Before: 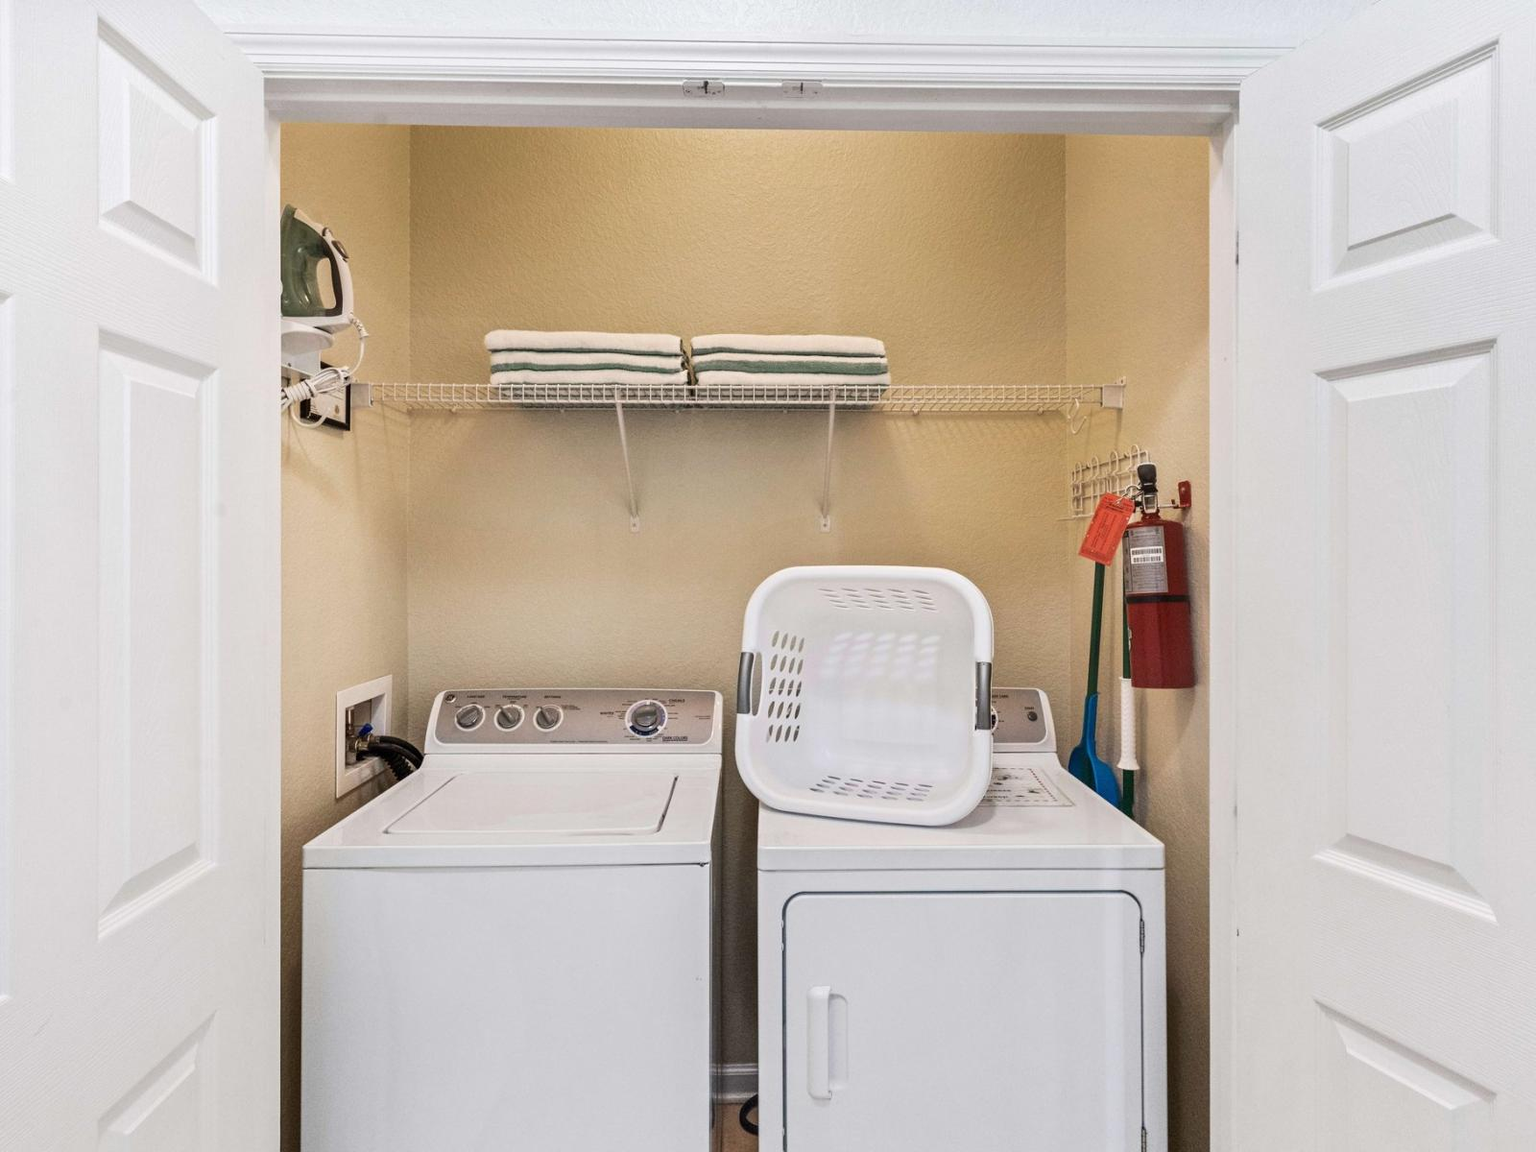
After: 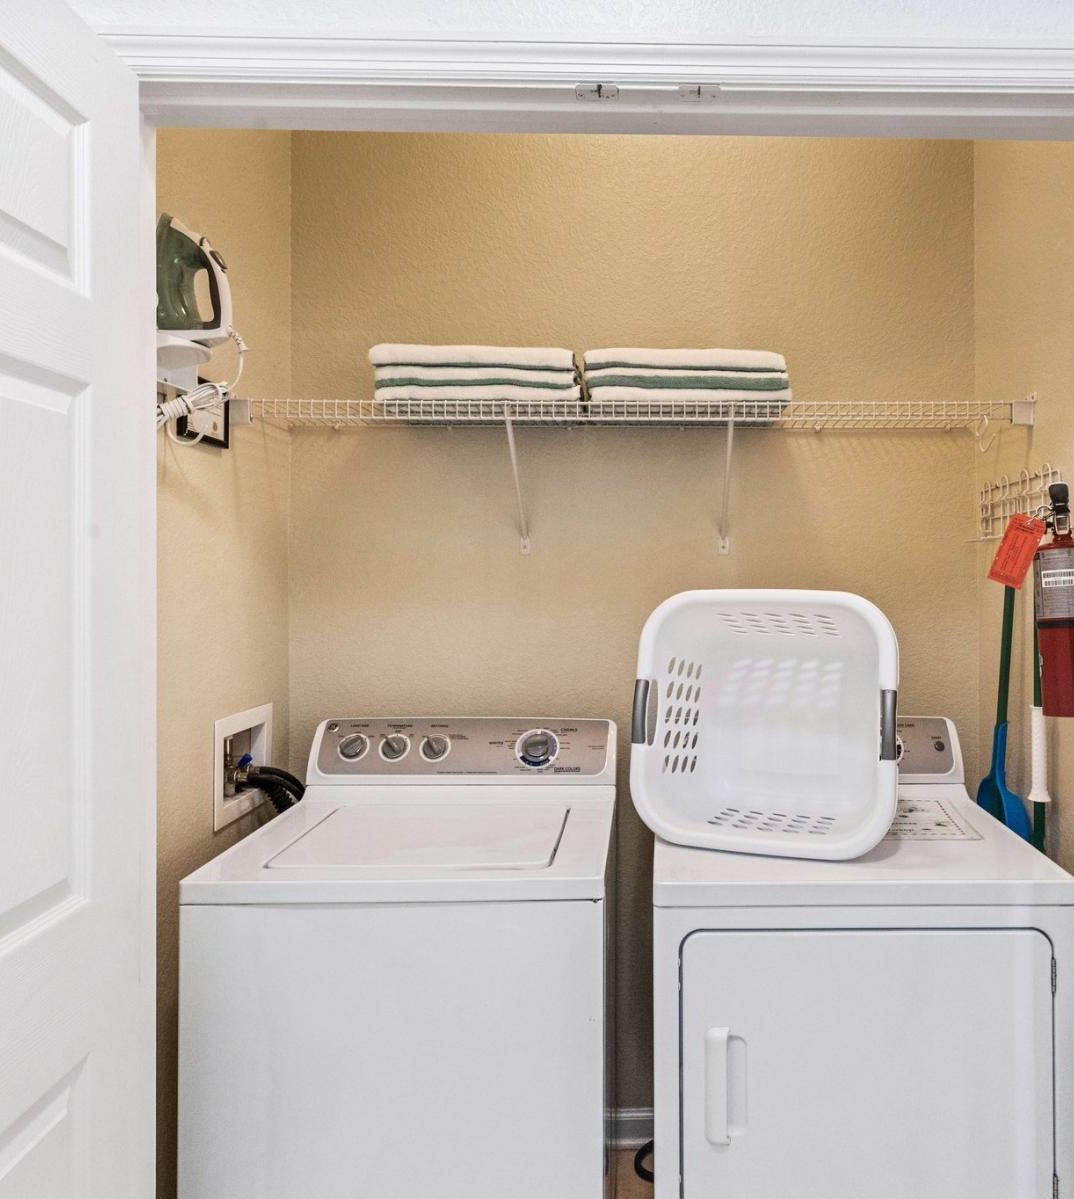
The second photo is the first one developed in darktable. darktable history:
crop and rotate: left 8.555%, right 24.304%
